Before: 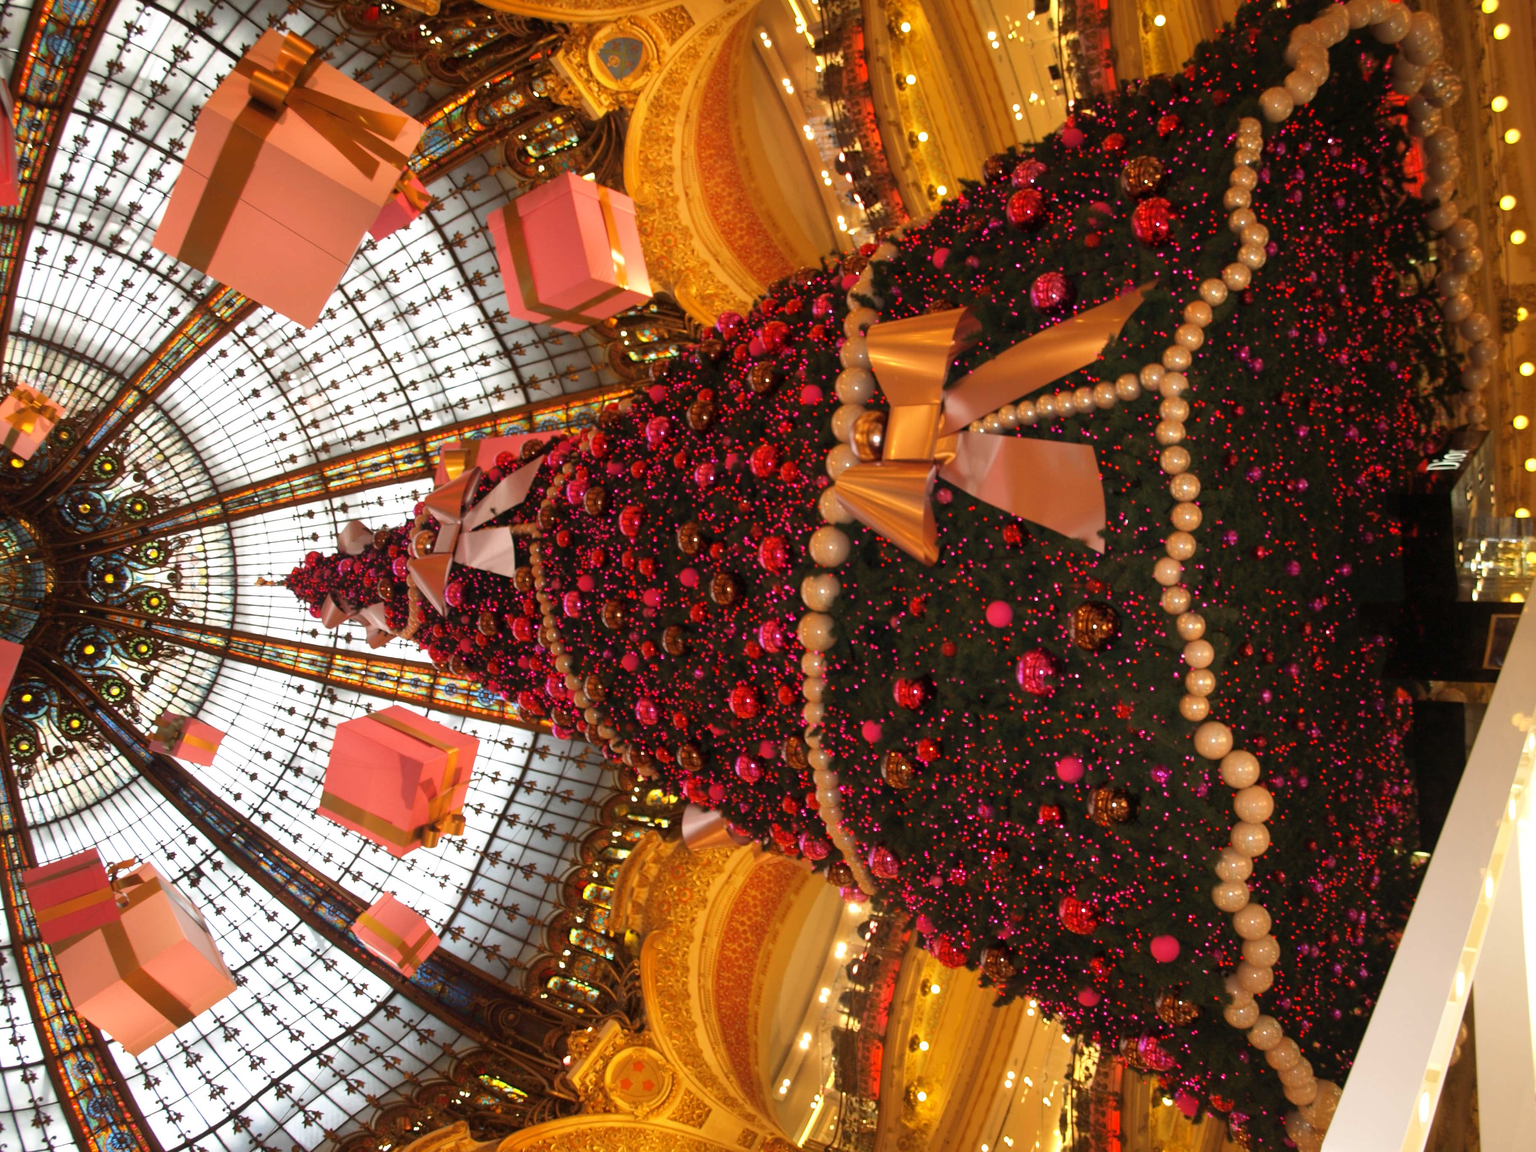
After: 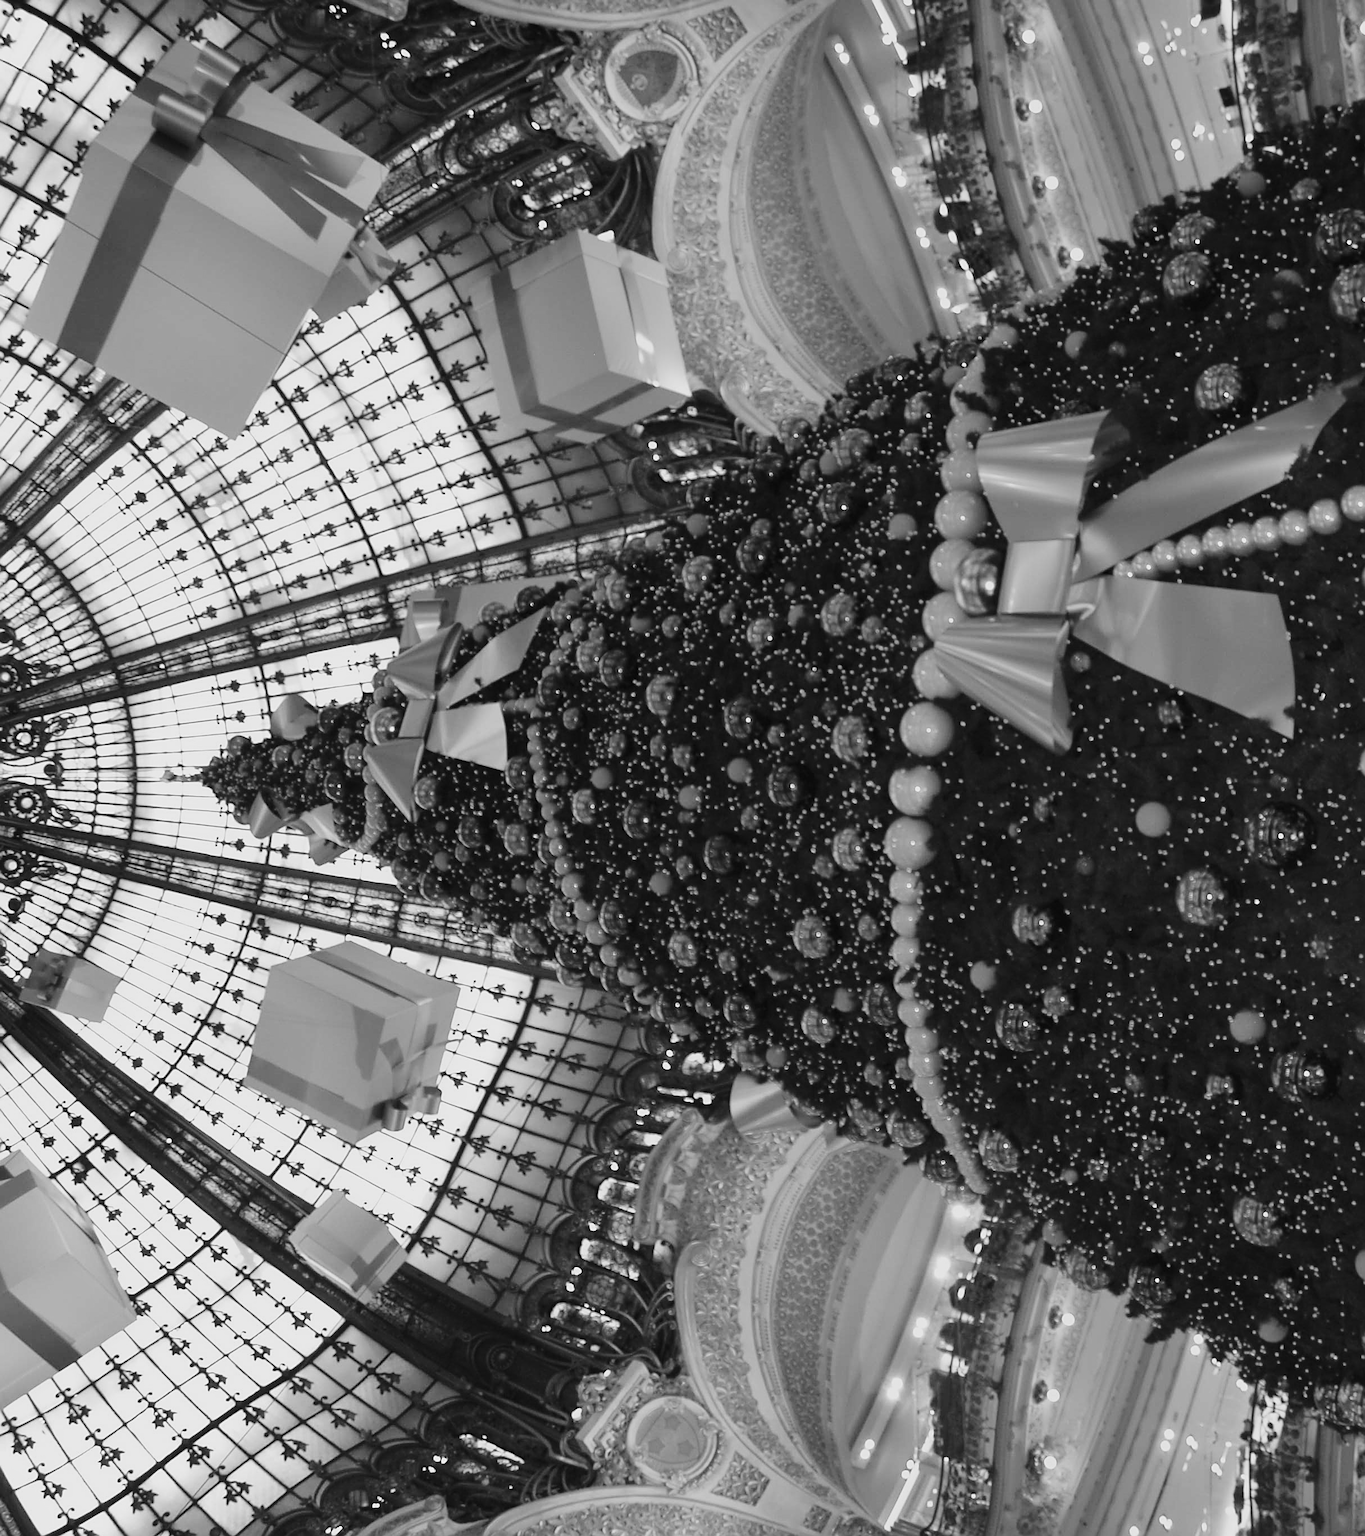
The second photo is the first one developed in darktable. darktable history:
crop and rotate: left 8.786%, right 24.548%
monochrome: on, module defaults
tone curve: curves: ch0 [(0, 0.019) (0.204, 0.162) (0.491, 0.519) (0.748, 0.765) (1, 0.919)]; ch1 [(0, 0) (0.201, 0.113) (0.372, 0.282) (0.443, 0.434) (0.496, 0.504) (0.566, 0.585) (0.761, 0.803) (1, 1)]; ch2 [(0, 0) (0.434, 0.447) (0.483, 0.487) (0.555, 0.563) (0.697, 0.68) (1, 1)], color space Lab, independent channels, preserve colors none
sharpen: on, module defaults
